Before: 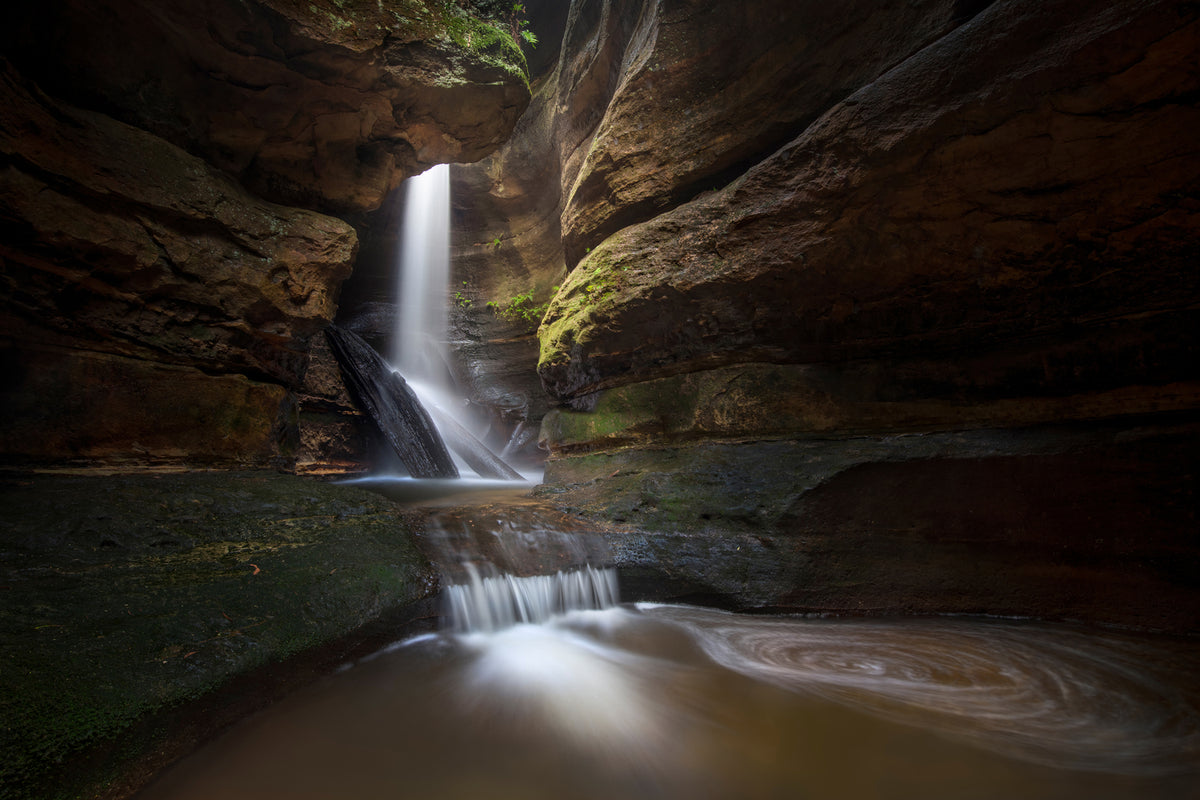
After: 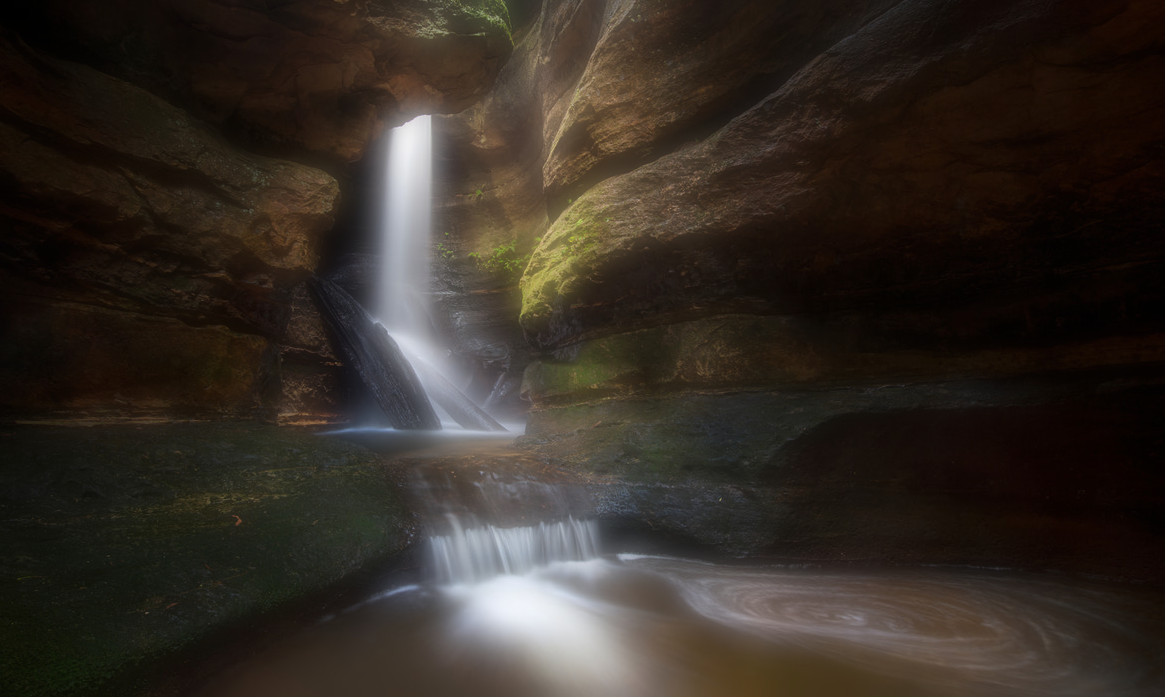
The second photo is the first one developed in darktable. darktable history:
crop: left 1.507%, top 6.147%, right 1.379%, bottom 6.637%
soften: on, module defaults
